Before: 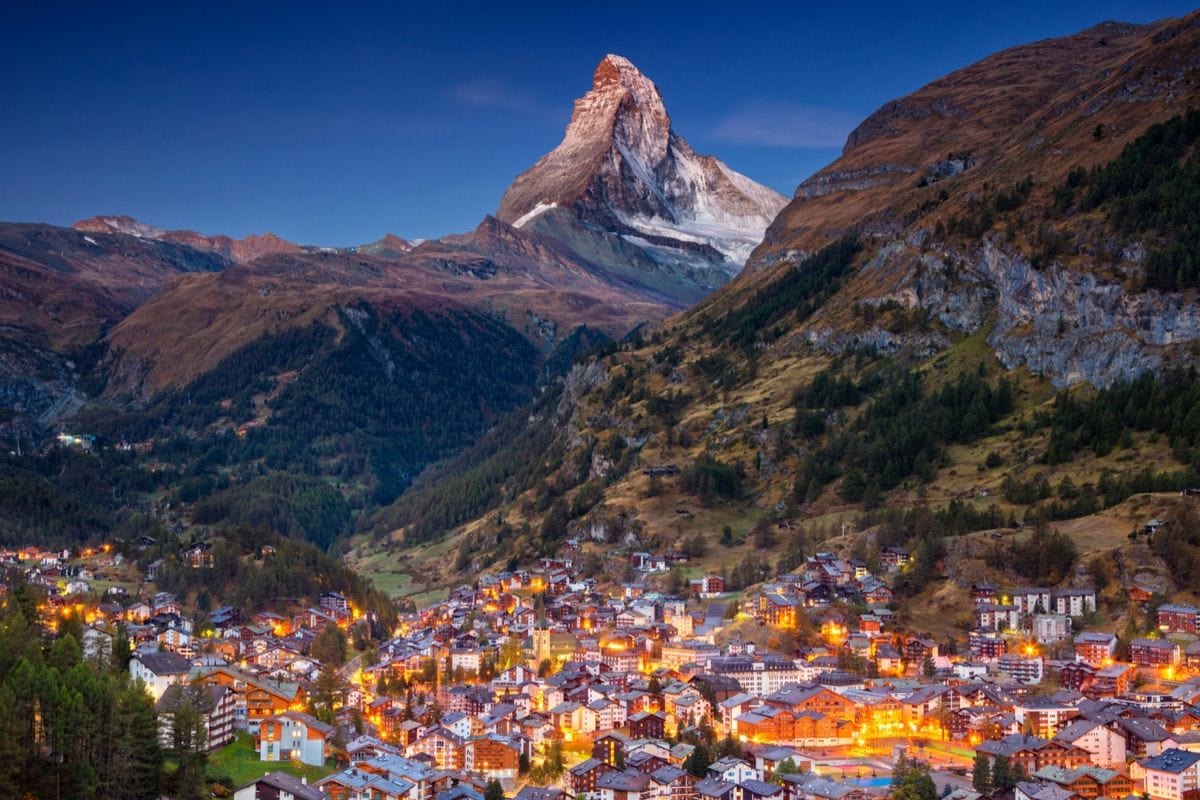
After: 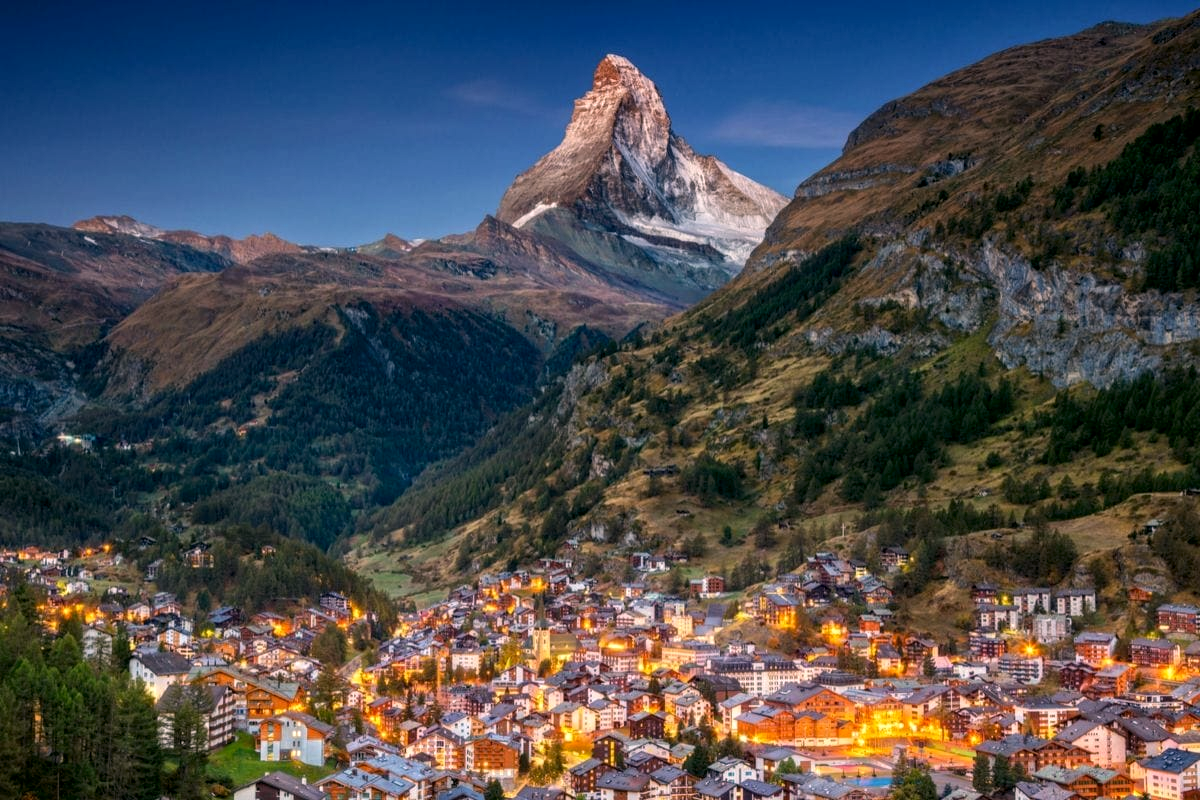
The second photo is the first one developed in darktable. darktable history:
local contrast: on, module defaults
color correction: highlights a* 4.13, highlights b* 4.91, shadows a* -7.4, shadows b* 4.76
